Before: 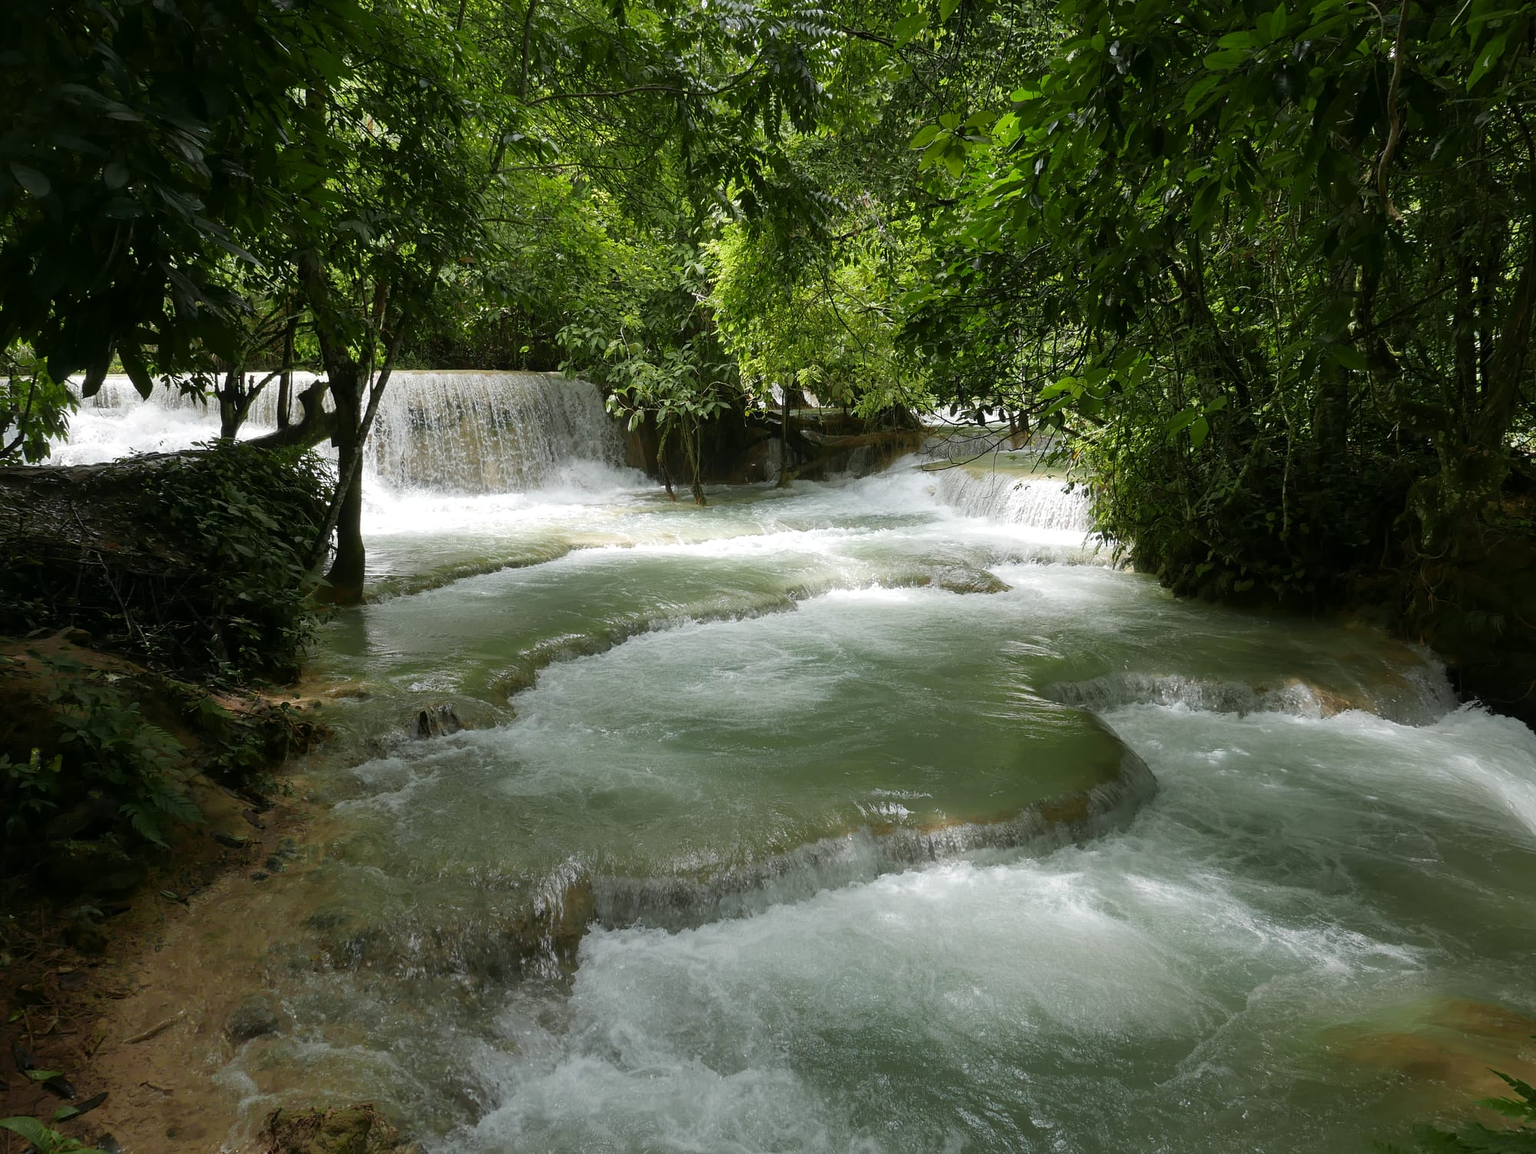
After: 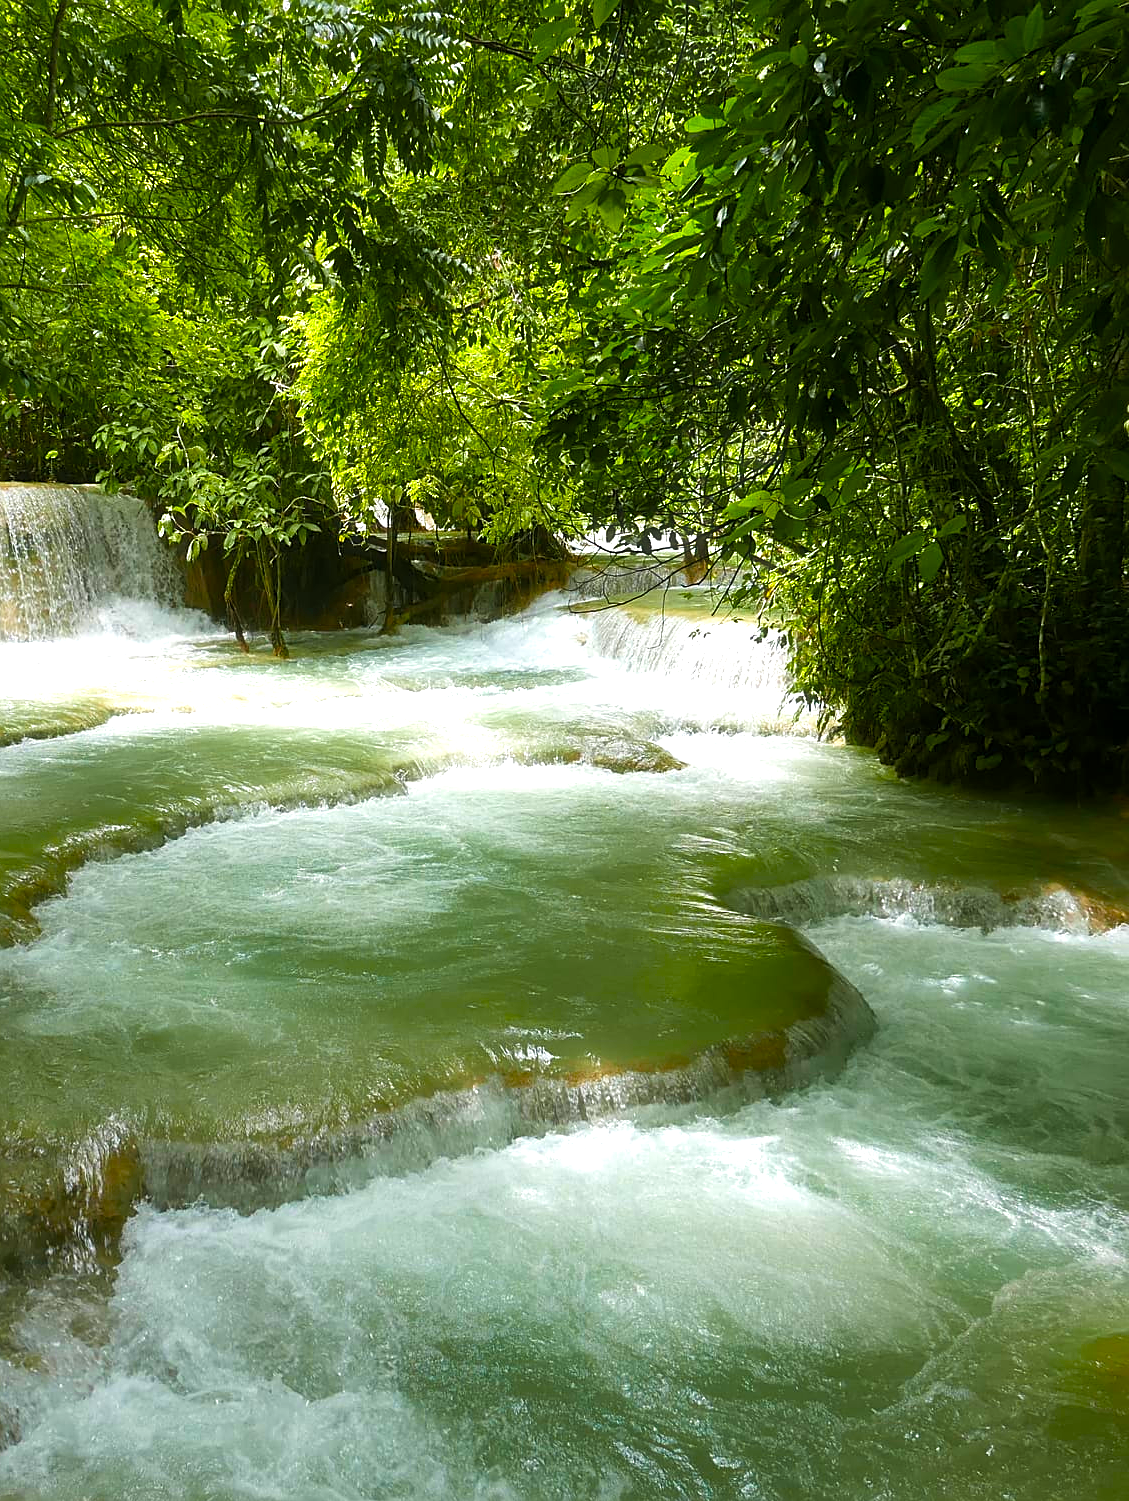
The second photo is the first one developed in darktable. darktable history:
crop: left 31.554%, top 0.009%, right 11.965%
color balance rgb: perceptual saturation grading › global saturation 27.55%, perceptual saturation grading › highlights -25.772%, perceptual saturation grading › shadows 25.533%, perceptual brilliance grading › global brilliance 18.316%, global vibrance 44.313%
haze removal: strength -0.044, compatibility mode true, adaptive false
sharpen: on, module defaults
velvia: on, module defaults
